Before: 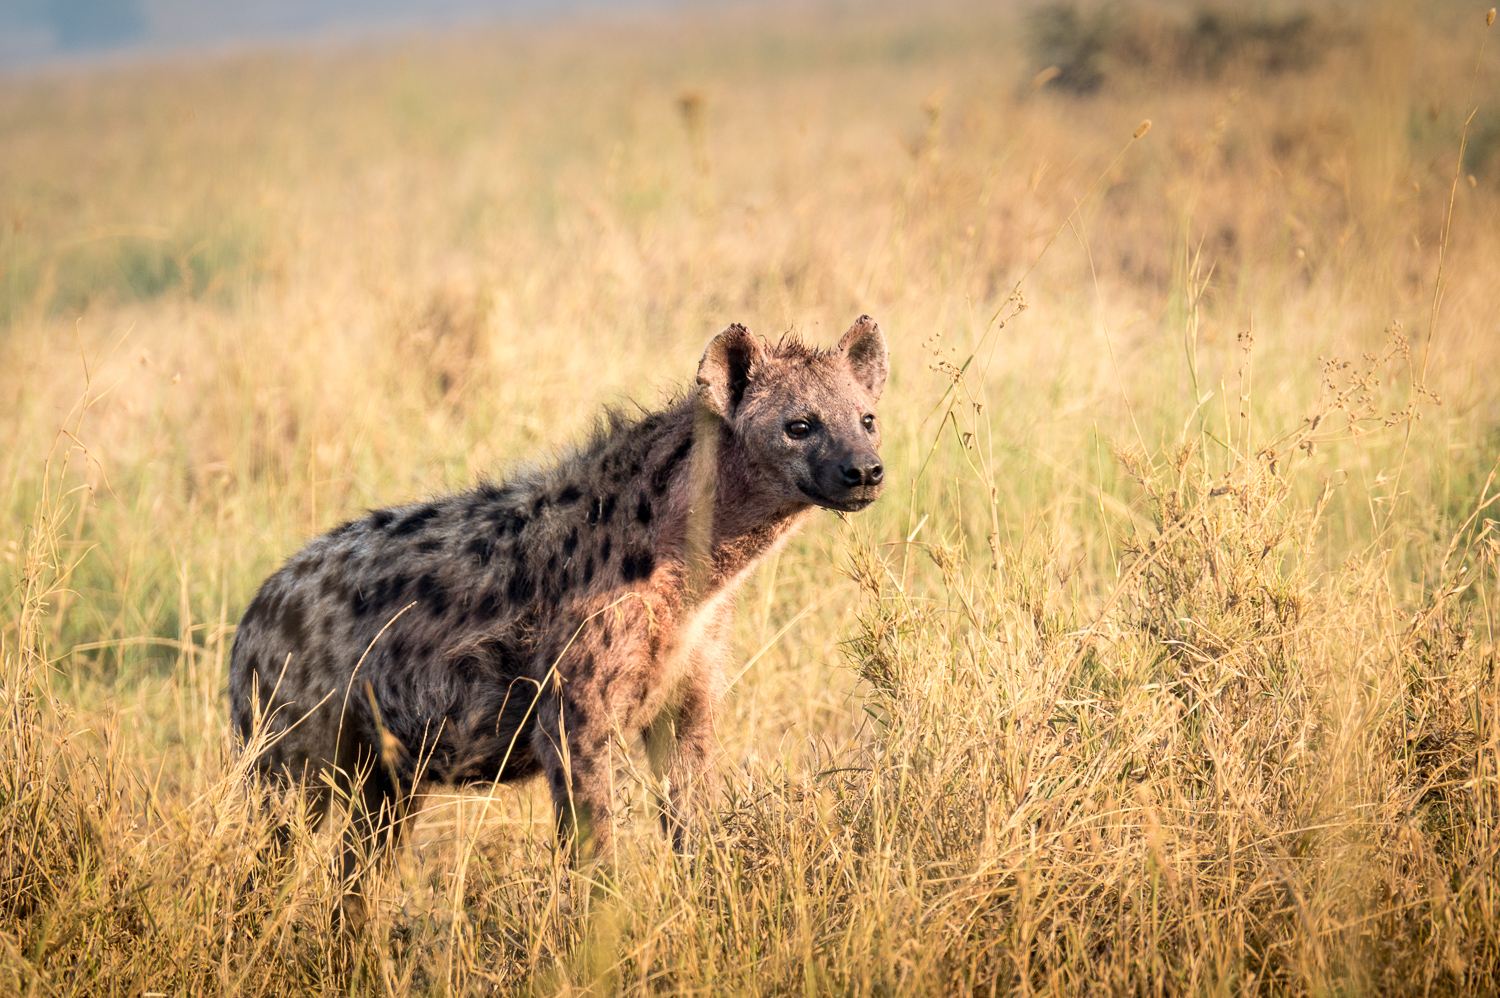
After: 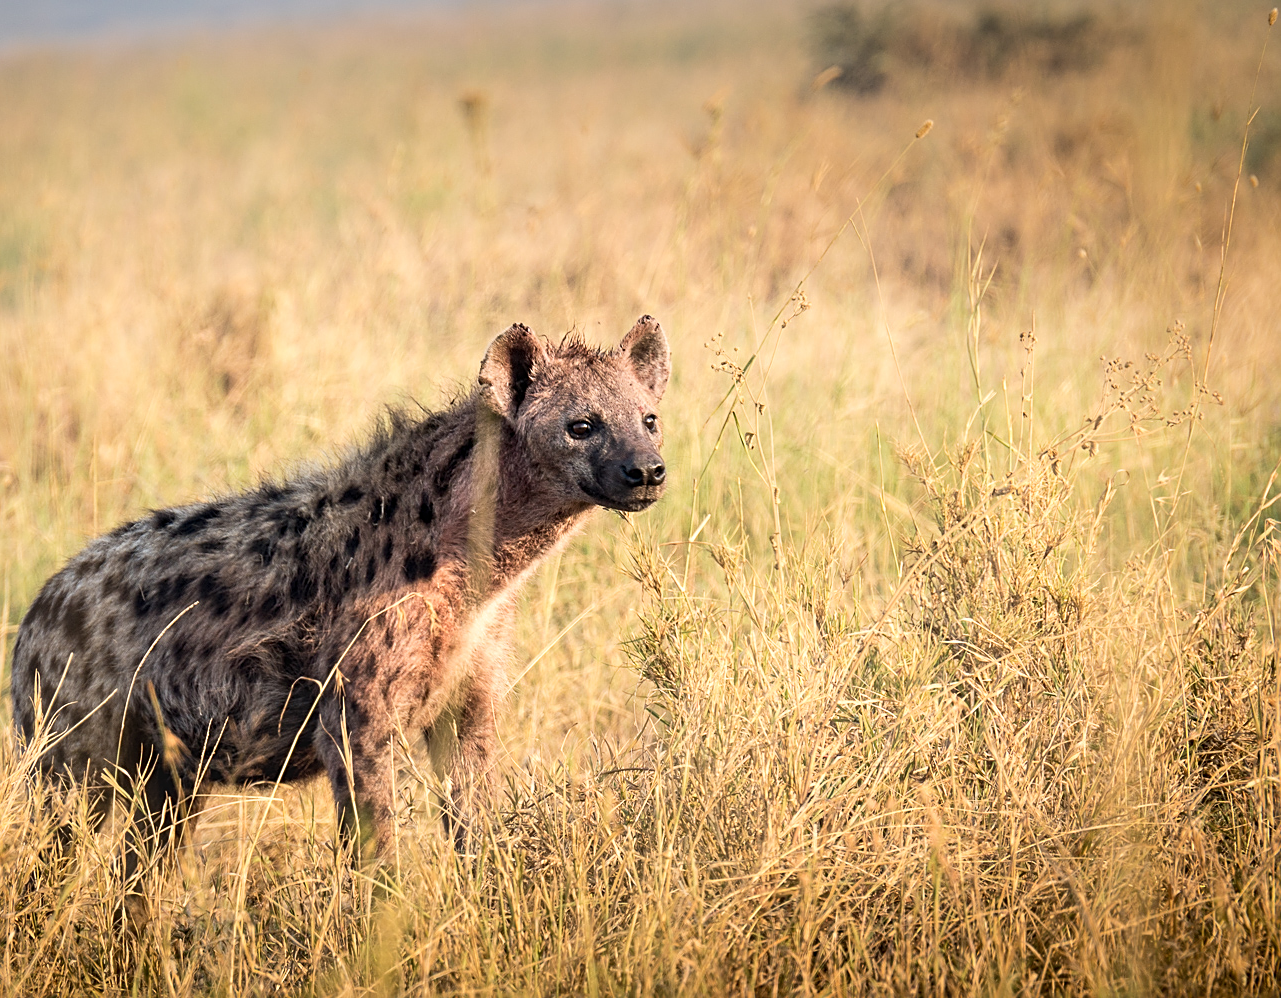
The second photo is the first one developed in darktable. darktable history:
crop and rotate: left 14.584%
sharpen: on, module defaults
bloom: size 9%, threshold 100%, strength 7%
